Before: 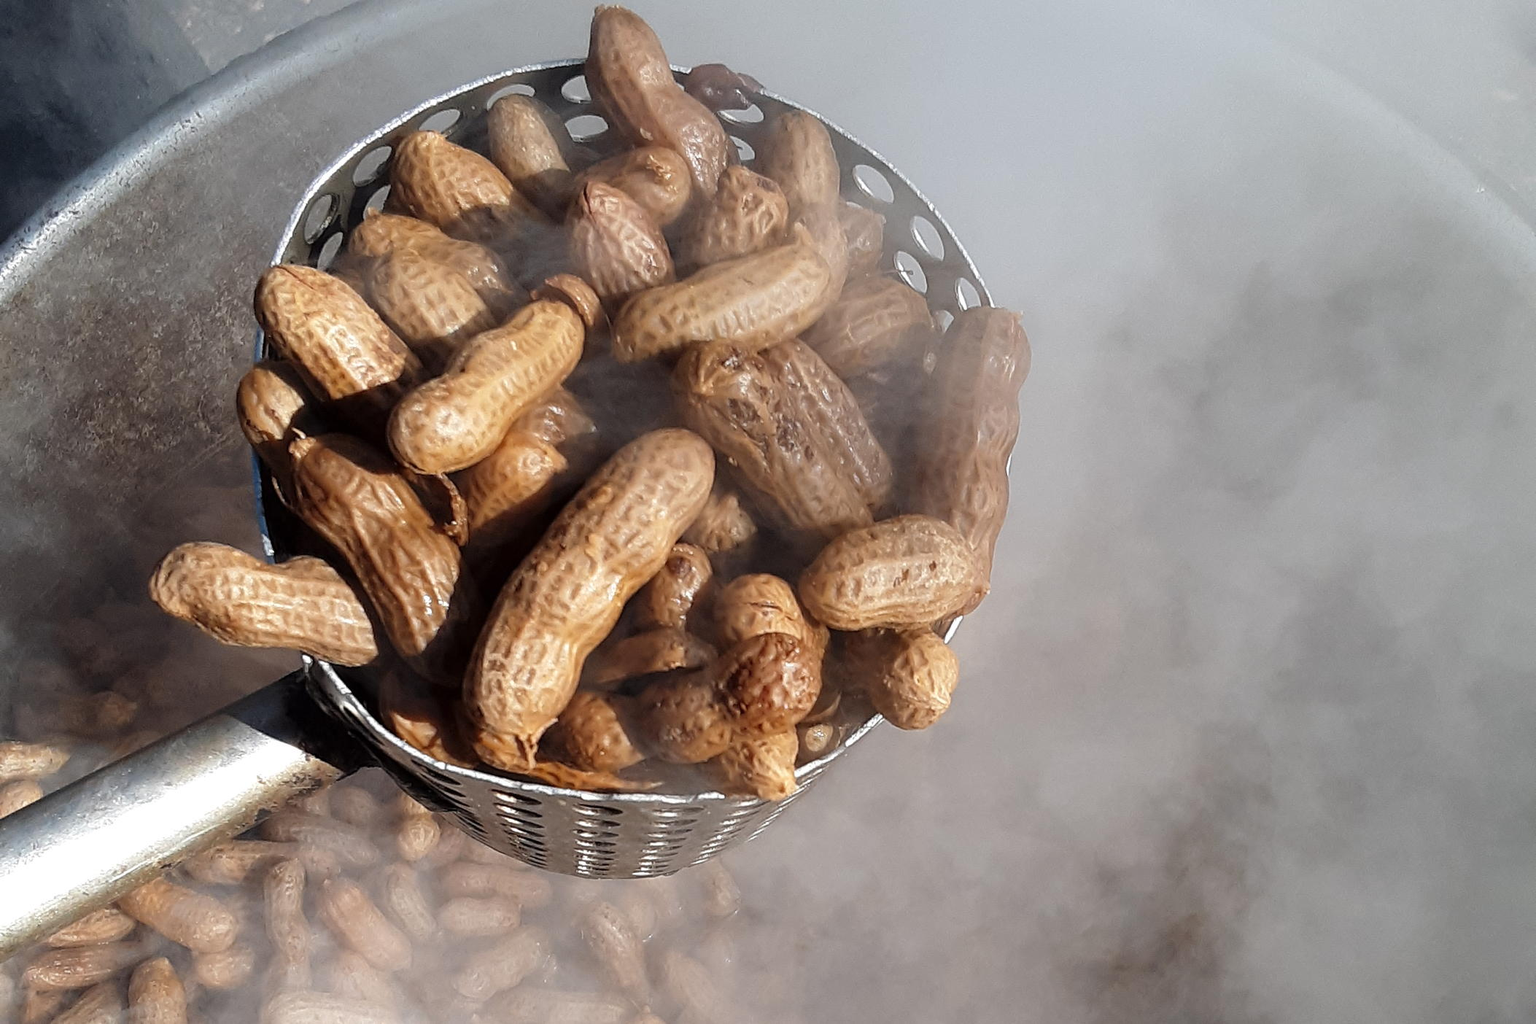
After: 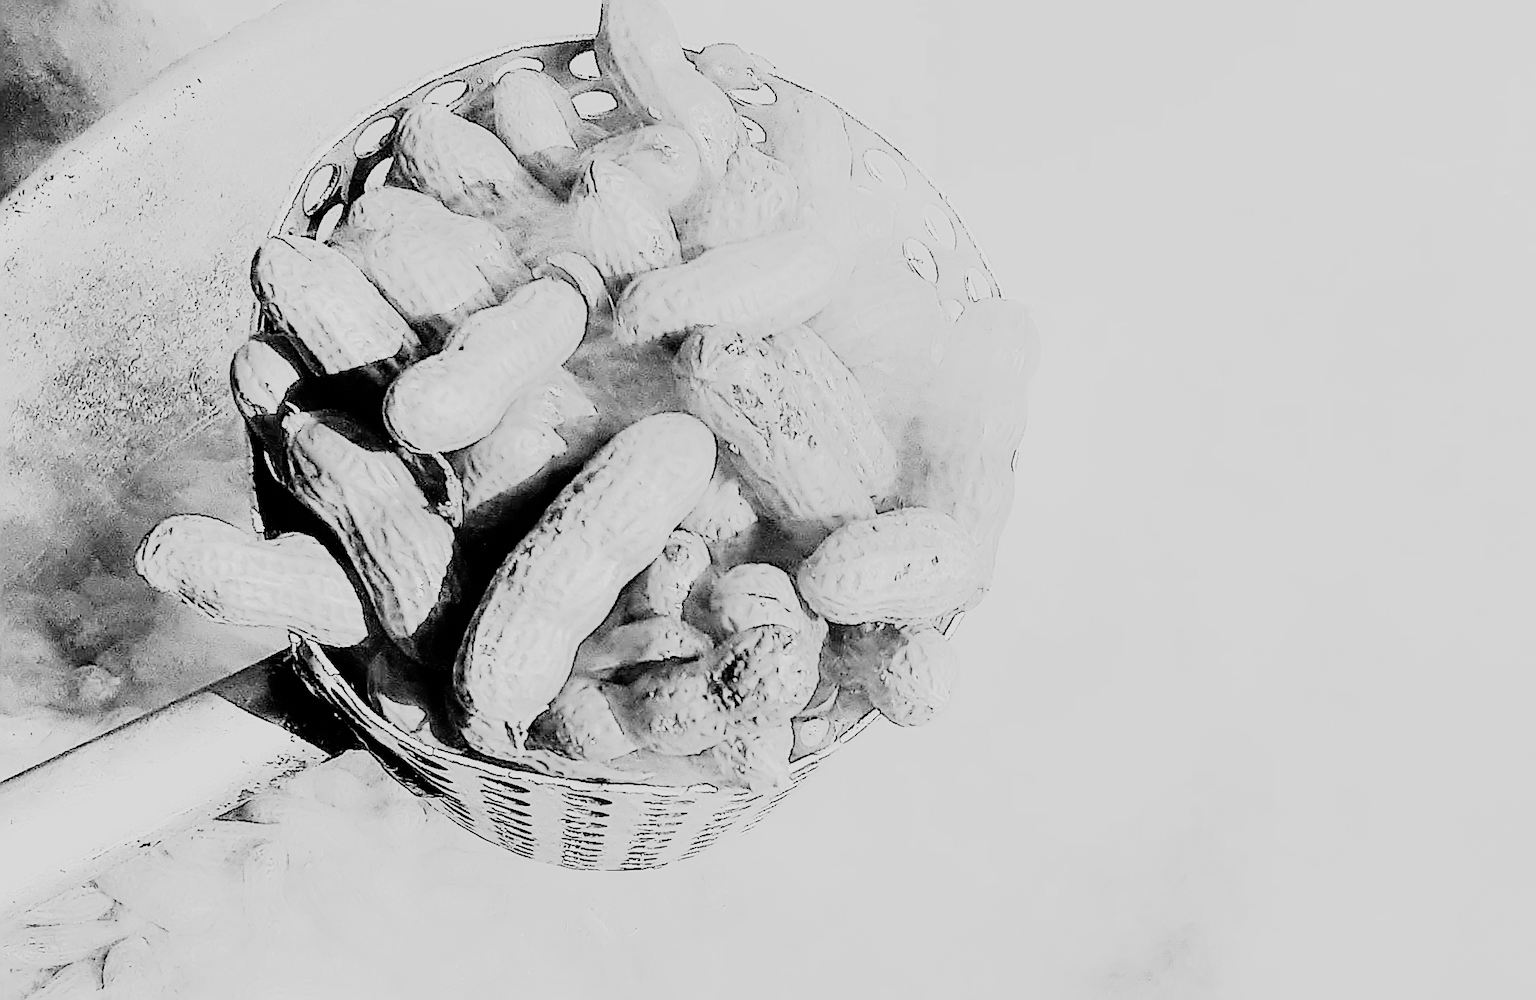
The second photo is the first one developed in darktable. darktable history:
color zones: curves: ch1 [(0, -0.014) (0.143, -0.013) (0.286, -0.013) (0.429, -0.016) (0.571, -0.019) (0.714, -0.015) (0.857, 0.002) (1, -0.014)]
rgb curve: curves: ch0 [(0, 0) (0.21, 0.15) (0.24, 0.21) (0.5, 0.75) (0.75, 0.96) (0.89, 0.99) (1, 1)]; ch1 [(0, 0.02) (0.21, 0.13) (0.25, 0.2) (0.5, 0.67) (0.75, 0.9) (0.89, 0.97) (1, 1)]; ch2 [(0, 0.02) (0.21, 0.13) (0.25, 0.2) (0.5, 0.67) (0.75, 0.9) (0.89, 0.97) (1, 1)], compensate middle gray true
filmic rgb: black relative exposure -7.65 EV, white relative exposure 4.56 EV, hardness 3.61
rotate and perspective: rotation 1.57°, crop left 0.018, crop right 0.982, crop top 0.039, crop bottom 0.961
sharpen: amount 1.861
exposure: black level correction 0, exposure 1.741 EV, compensate exposure bias true, compensate highlight preservation false
color balance rgb: perceptual saturation grading › global saturation 30%
